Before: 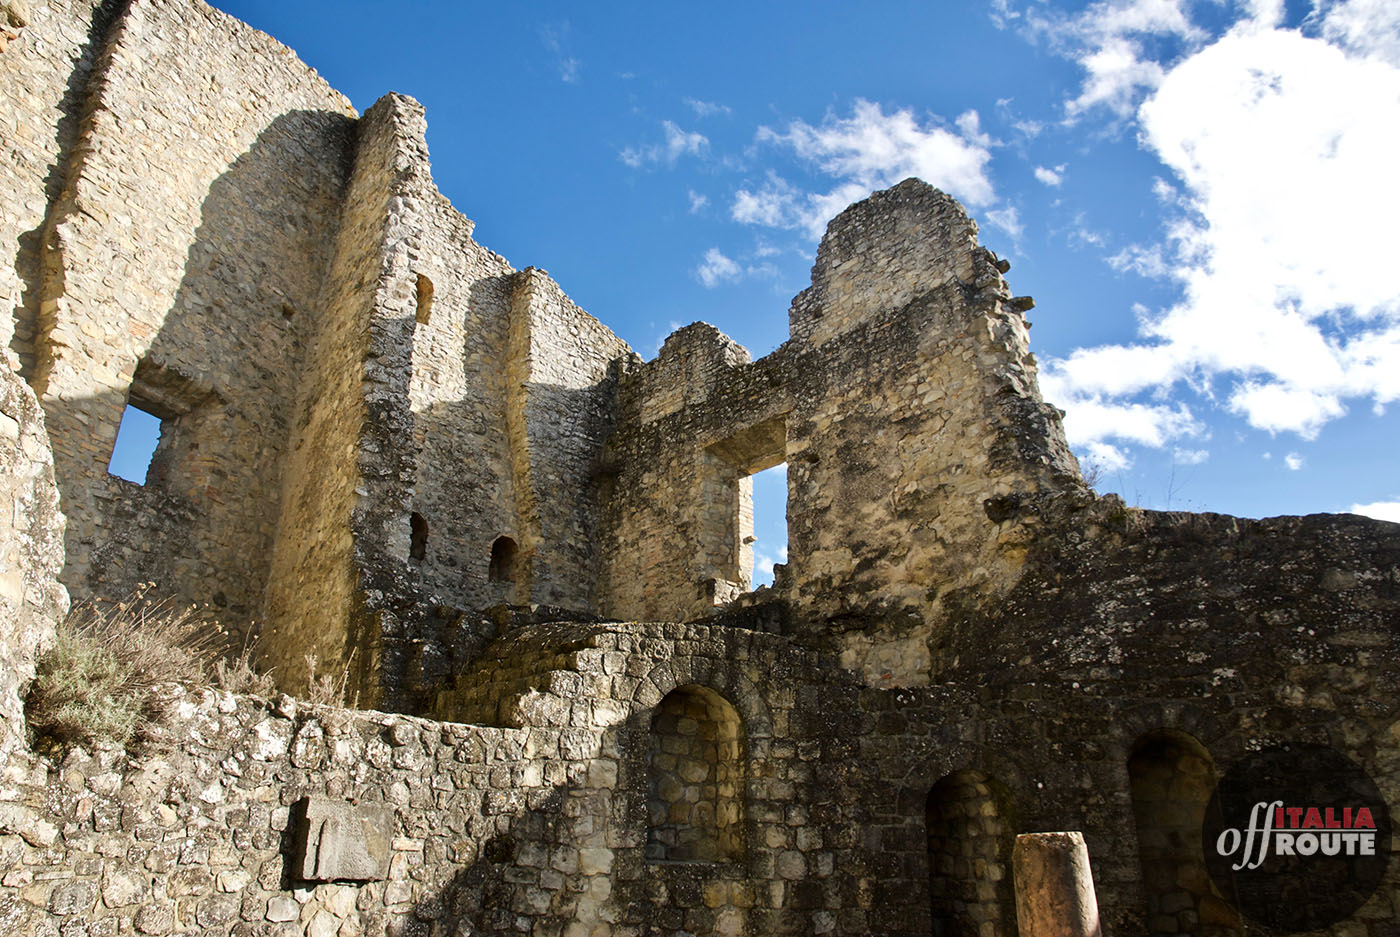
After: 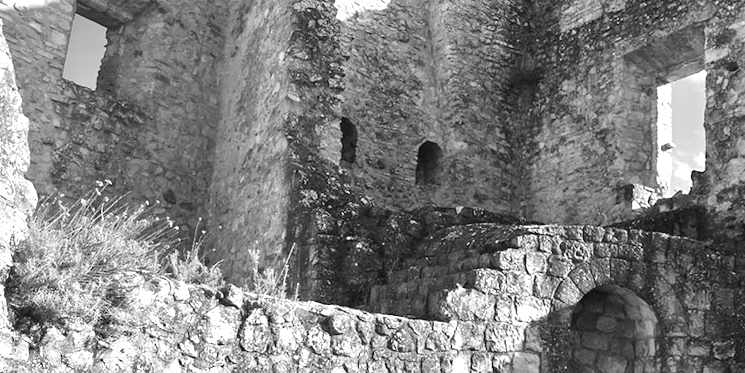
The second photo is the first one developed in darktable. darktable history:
monochrome: on, module defaults
crop: top 44.483%, right 43.593%, bottom 12.892%
exposure: exposure 0.426 EV, compensate highlight preservation false
white balance: red 1.467, blue 0.684
rotate and perspective: rotation 0.062°, lens shift (vertical) 0.115, lens shift (horizontal) -0.133, crop left 0.047, crop right 0.94, crop top 0.061, crop bottom 0.94
contrast brightness saturation: contrast -0.1, saturation -0.1
